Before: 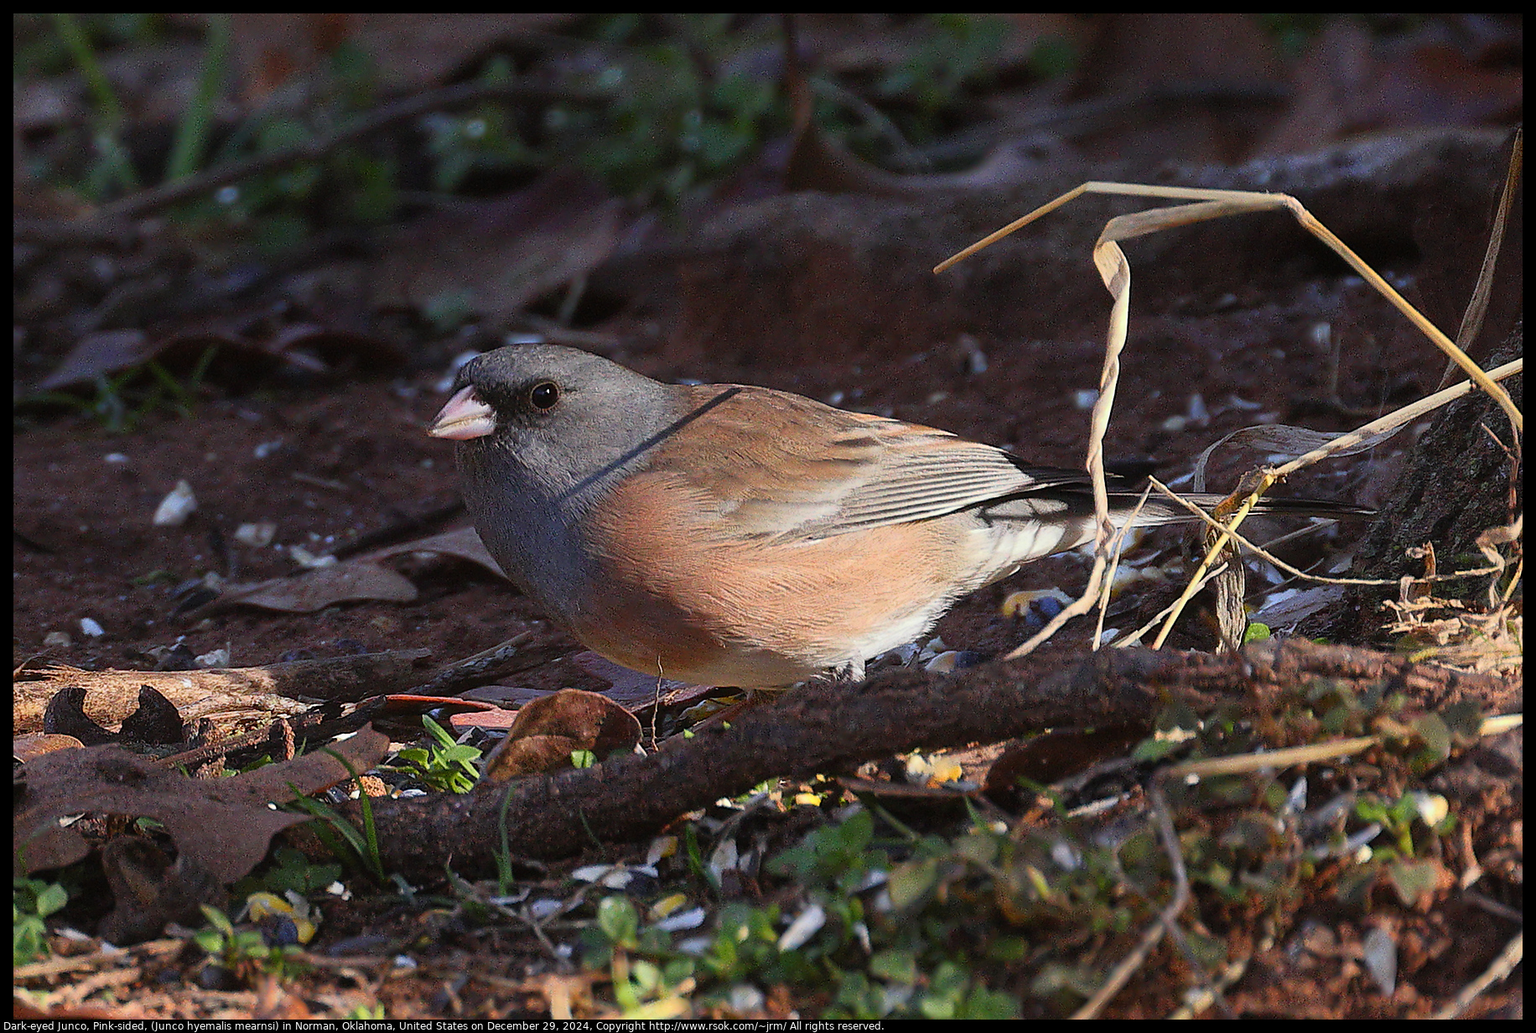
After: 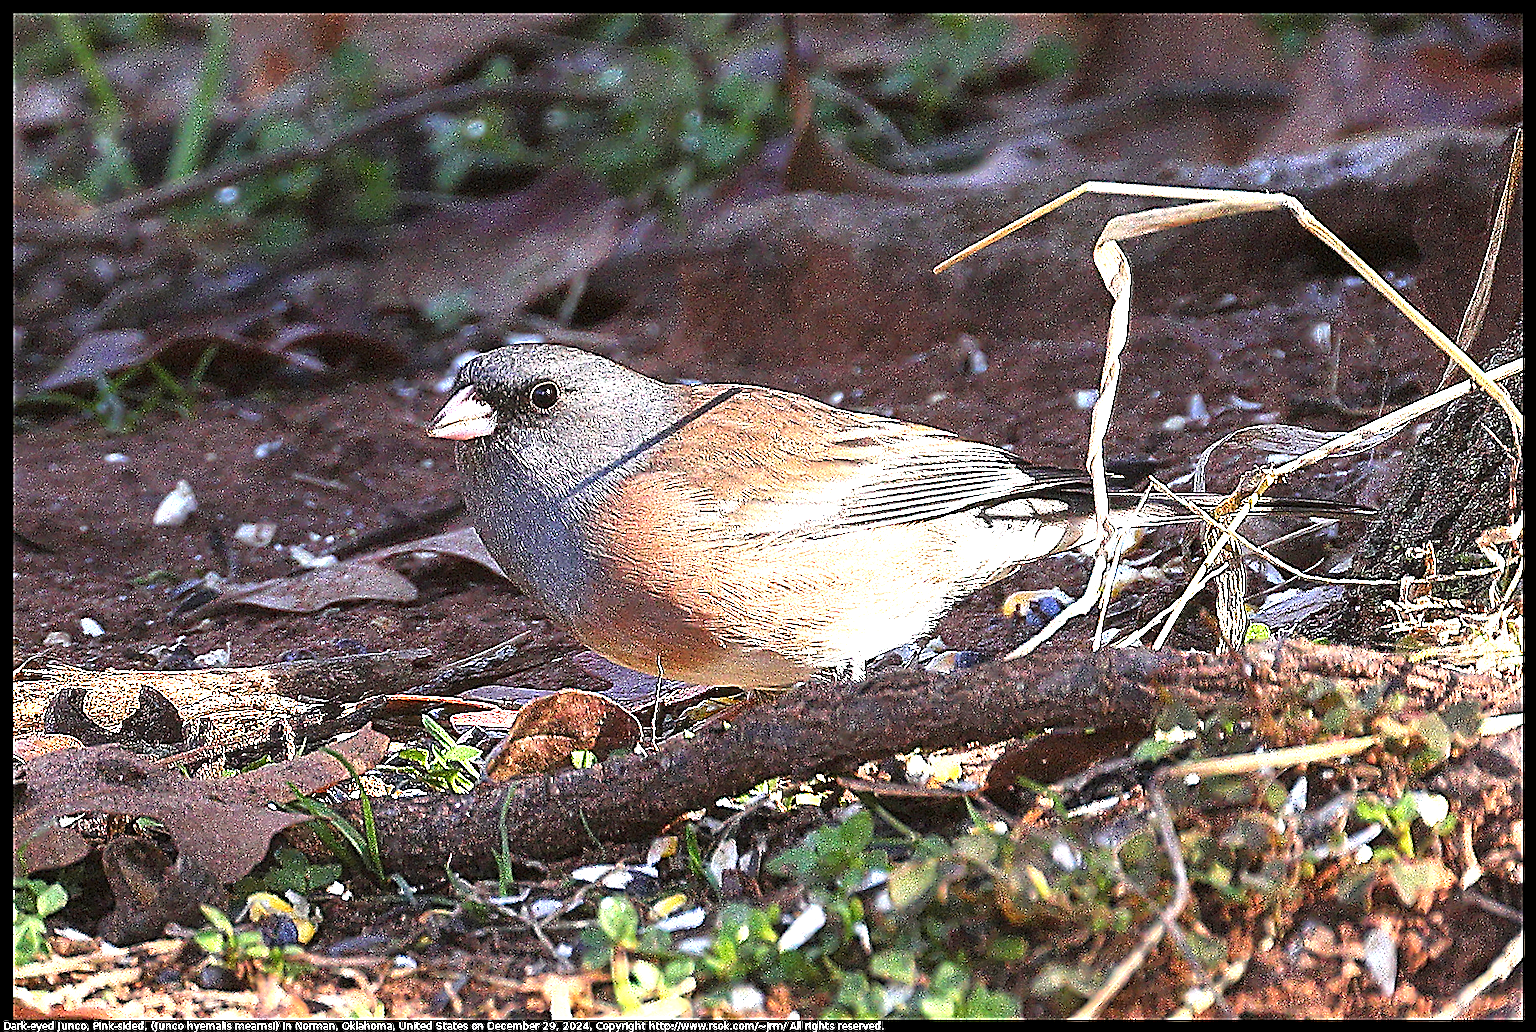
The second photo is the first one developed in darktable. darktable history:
exposure: black level correction 0.001, exposure 1.822 EV, compensate highlight preservation false
sharpen: amount 1.99
